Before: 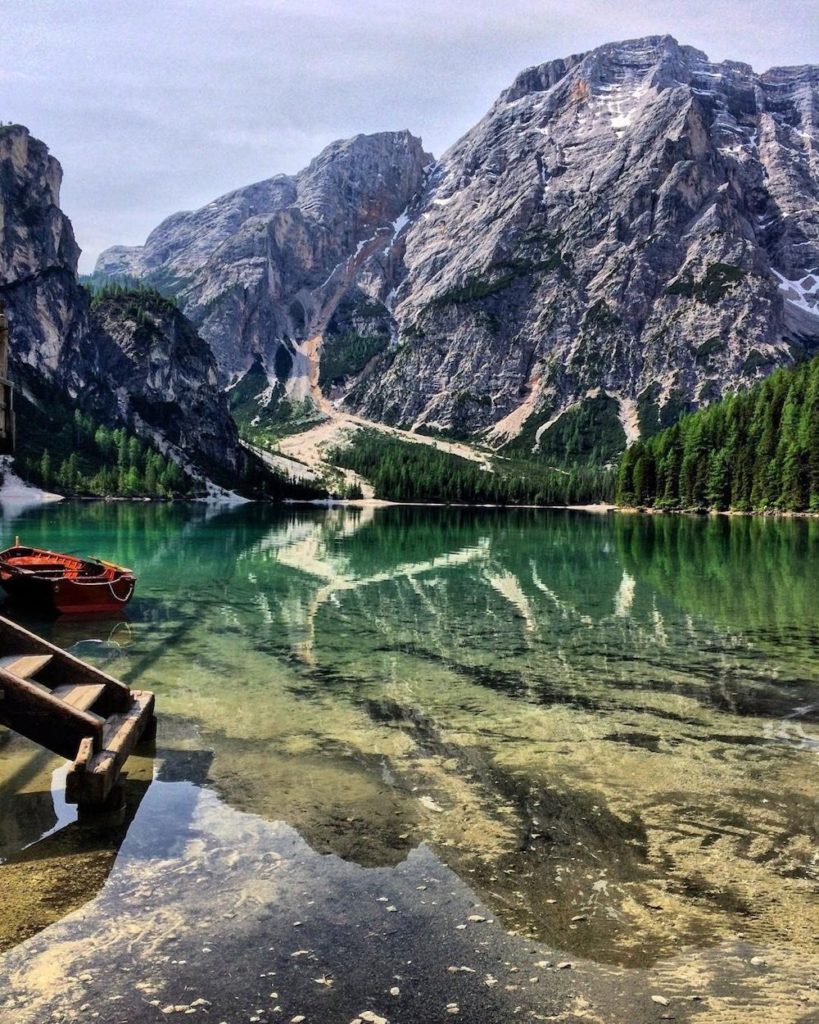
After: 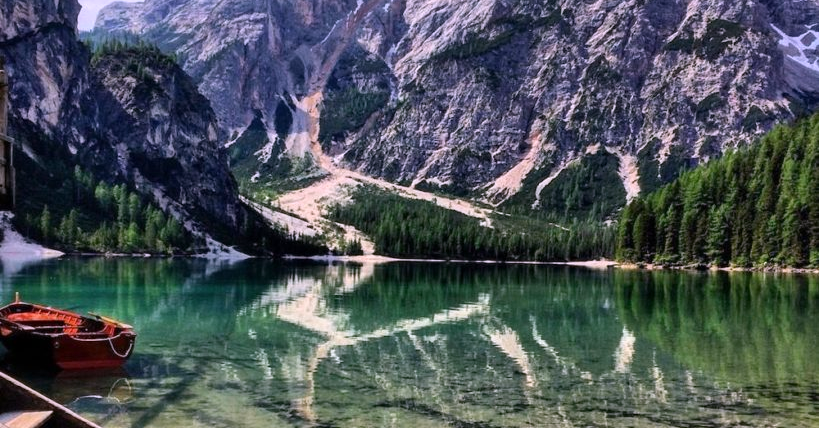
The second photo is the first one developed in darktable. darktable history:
white balance: red 1.066, blue 1.119
crop and rotate: top 23.84%, bottom 34.294%
